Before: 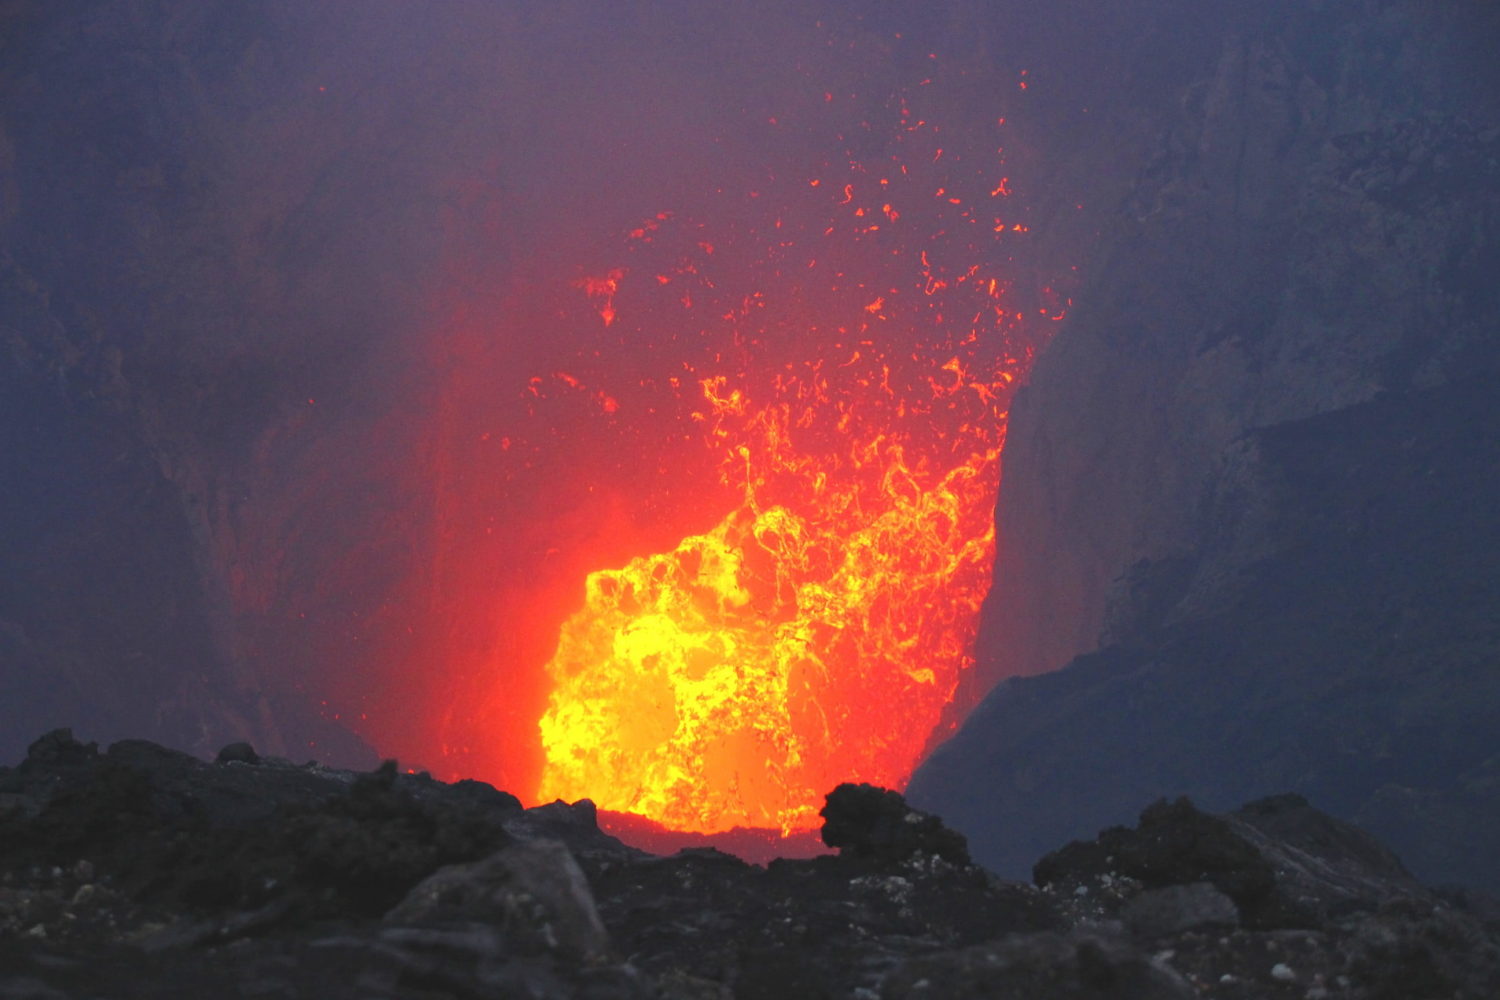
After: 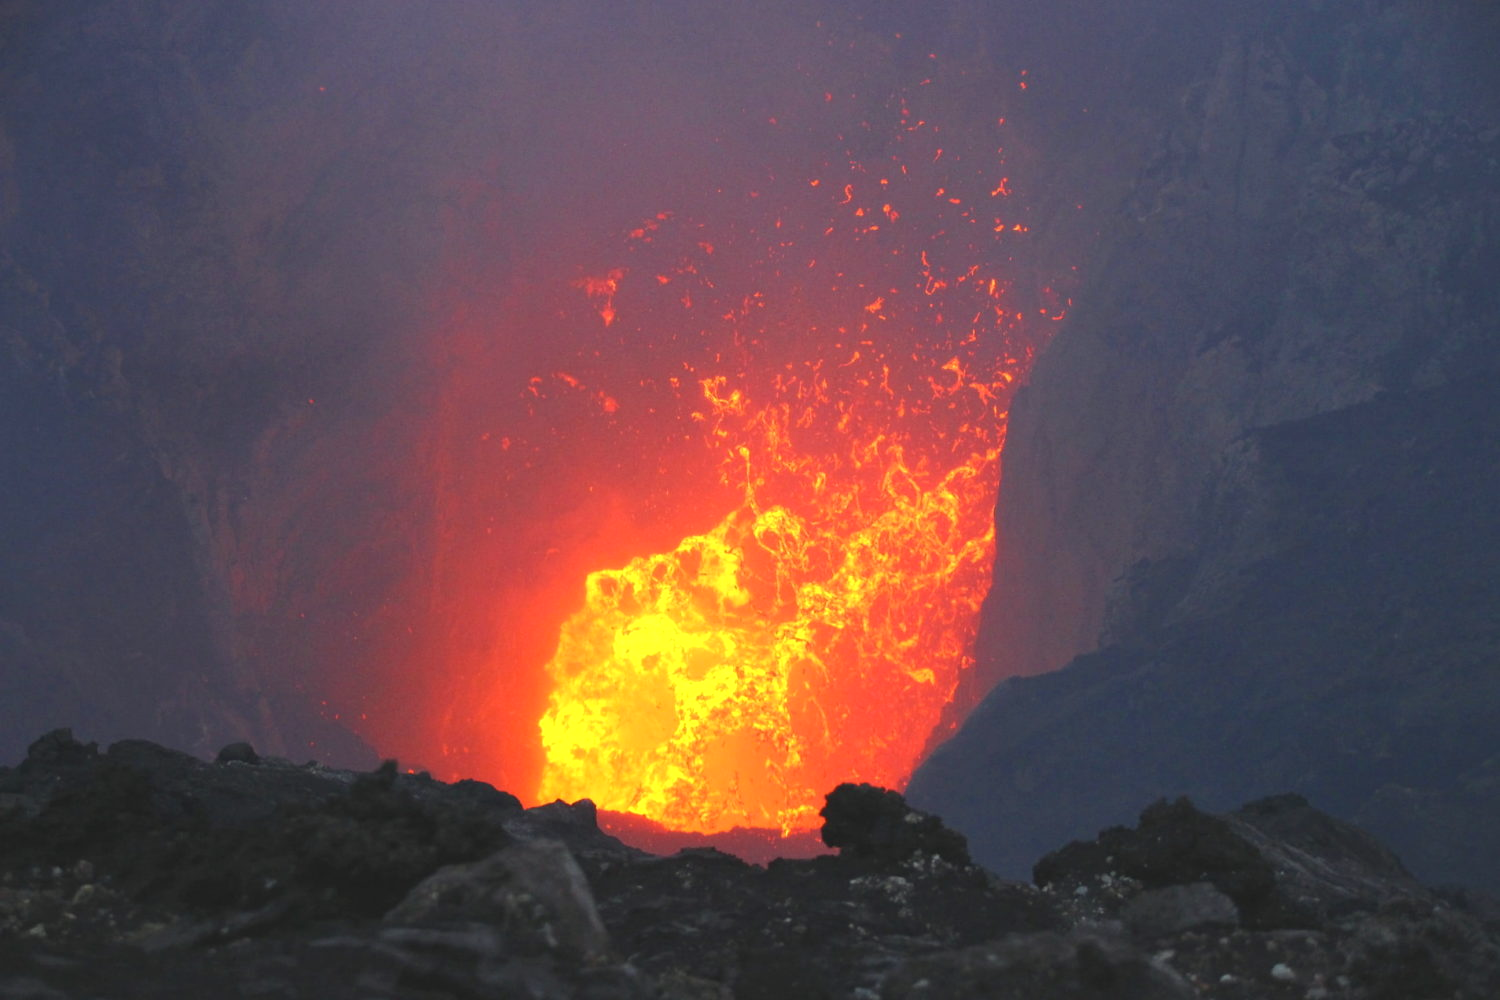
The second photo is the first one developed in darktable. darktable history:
exposure: exposure 0.188 EV, compensate highlight preservation false
color correction: highlights a* -4.55, highlights b* 5.05, saturation 0.944
